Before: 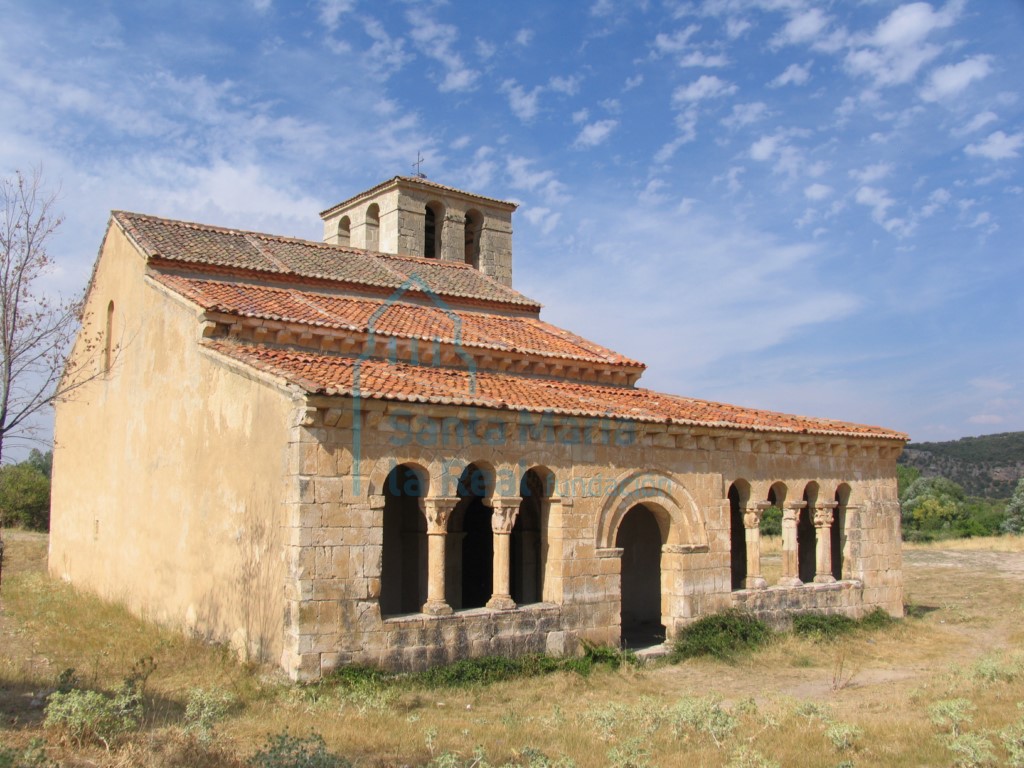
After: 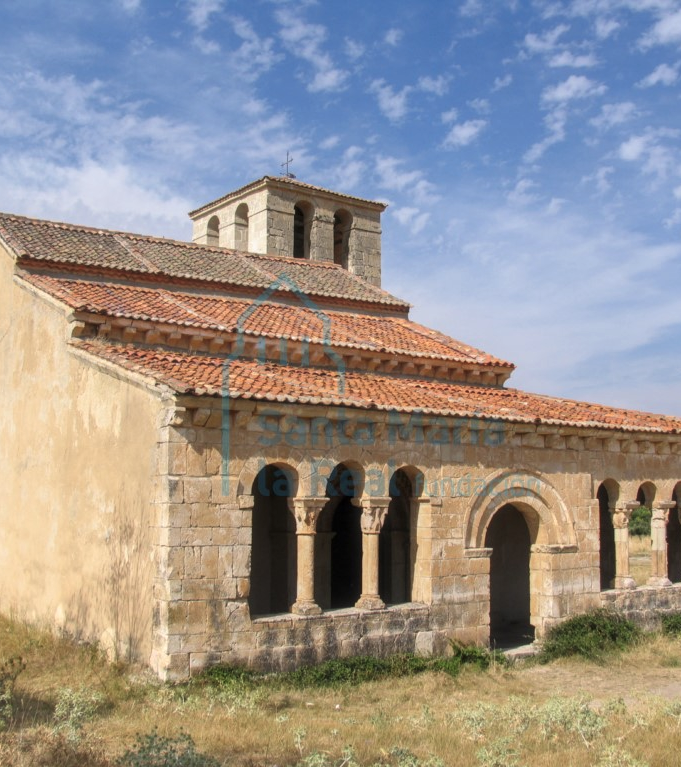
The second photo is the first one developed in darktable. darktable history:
crop and rotate: left 12.834%, right 20.579%
shadows and highlights: shadows 20.72, highlights -20.46, soften with gaussian
local contrast: on, module defaults
haze removal: strength -0.084, distance 0.363, compatibility mode true, adaptive false
color calibration: illuminant same as pipeline (D50), adaptation XYZ, x 0.346, y 0.357, temperature 5004.08 K
